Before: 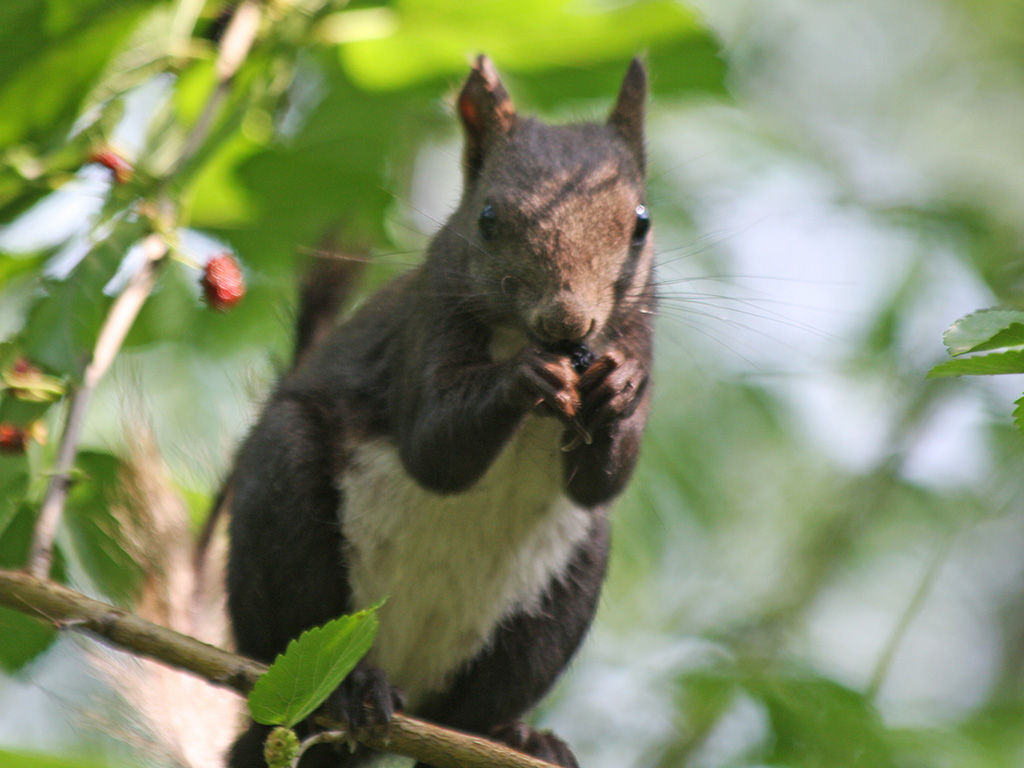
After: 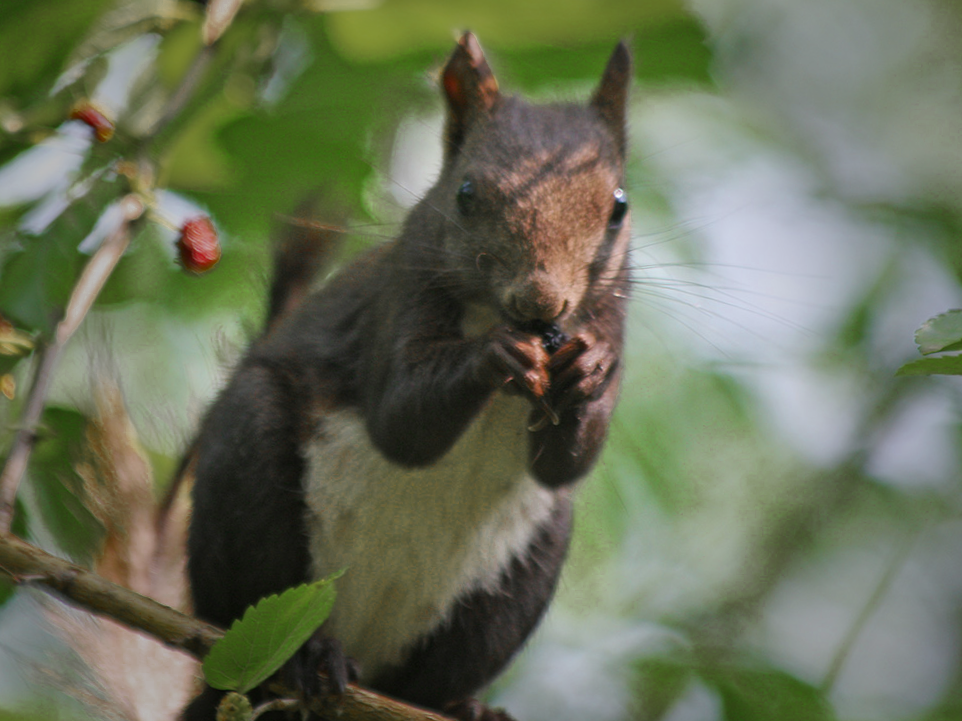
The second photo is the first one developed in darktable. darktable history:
crop and rotate: angle -2.8°
exposure: compensate highlight preservation false
color zones: curves: ch0 [(0.11, 0.396) (0.195, 0.36) (0.25, 0.5) (0.303, 0.412) (0.357, 0.544) (0.75, 0.5) (0.967, 0.328)]; ch1 [(0, 0.468) (0.112, 0.512) (0.202, 0.6) (0.25, 0.5) (0.307, 0.352) (0.357, 0.544) (0.75, 0.5) (0.963, 0.524)]
vignetting: fall-off start 40.95%, fall-off radius 40.22%, saturation -0.027
